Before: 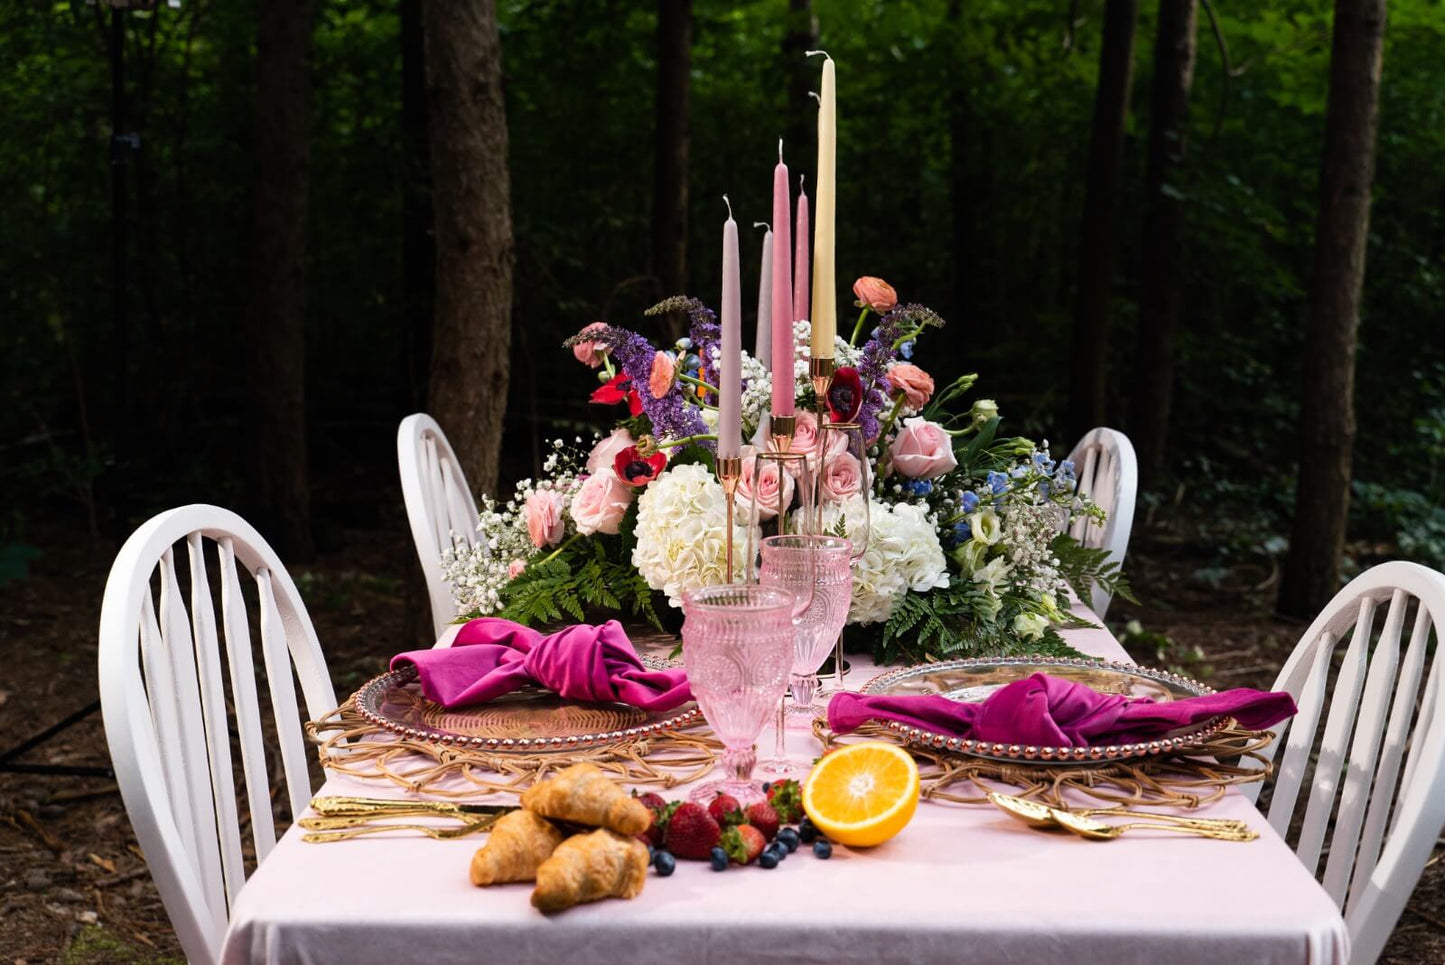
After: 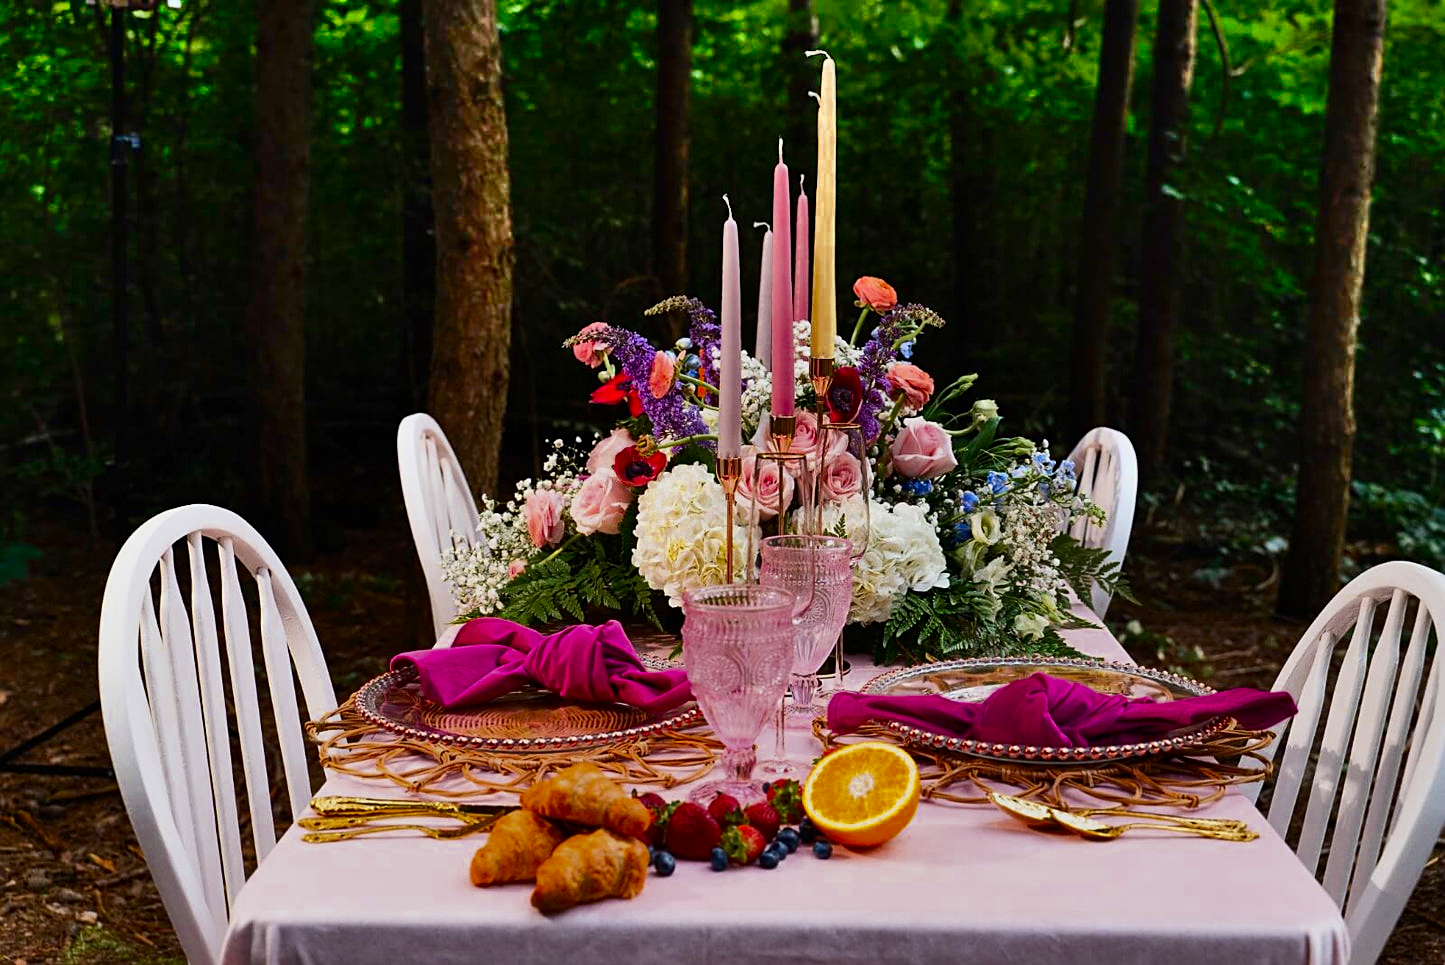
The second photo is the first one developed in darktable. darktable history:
shadows and highlights: shadows 81.52, white point adjustment -9.01, highlights -61.16, soften with gaussian
sharpen: radius 1.927
color zones: curves: ch0 [(0.11, 0.396) (0.195, 0.36) (0.25, 0.5) (0.303, 0.412) (0.357, 0.544) (0.75, 0.5) (0.967, 0.328)]; ch1 [(0, 0.468) (0.112, 0.512) (0.202, 0.6) (0.25, 0.5) (0.307, 0.352) (0.357, 0.544) (0.75, 0.5) (0.963, 0.524)]
contrast brightness saturation: contrast 0.184, saturation 0.298
